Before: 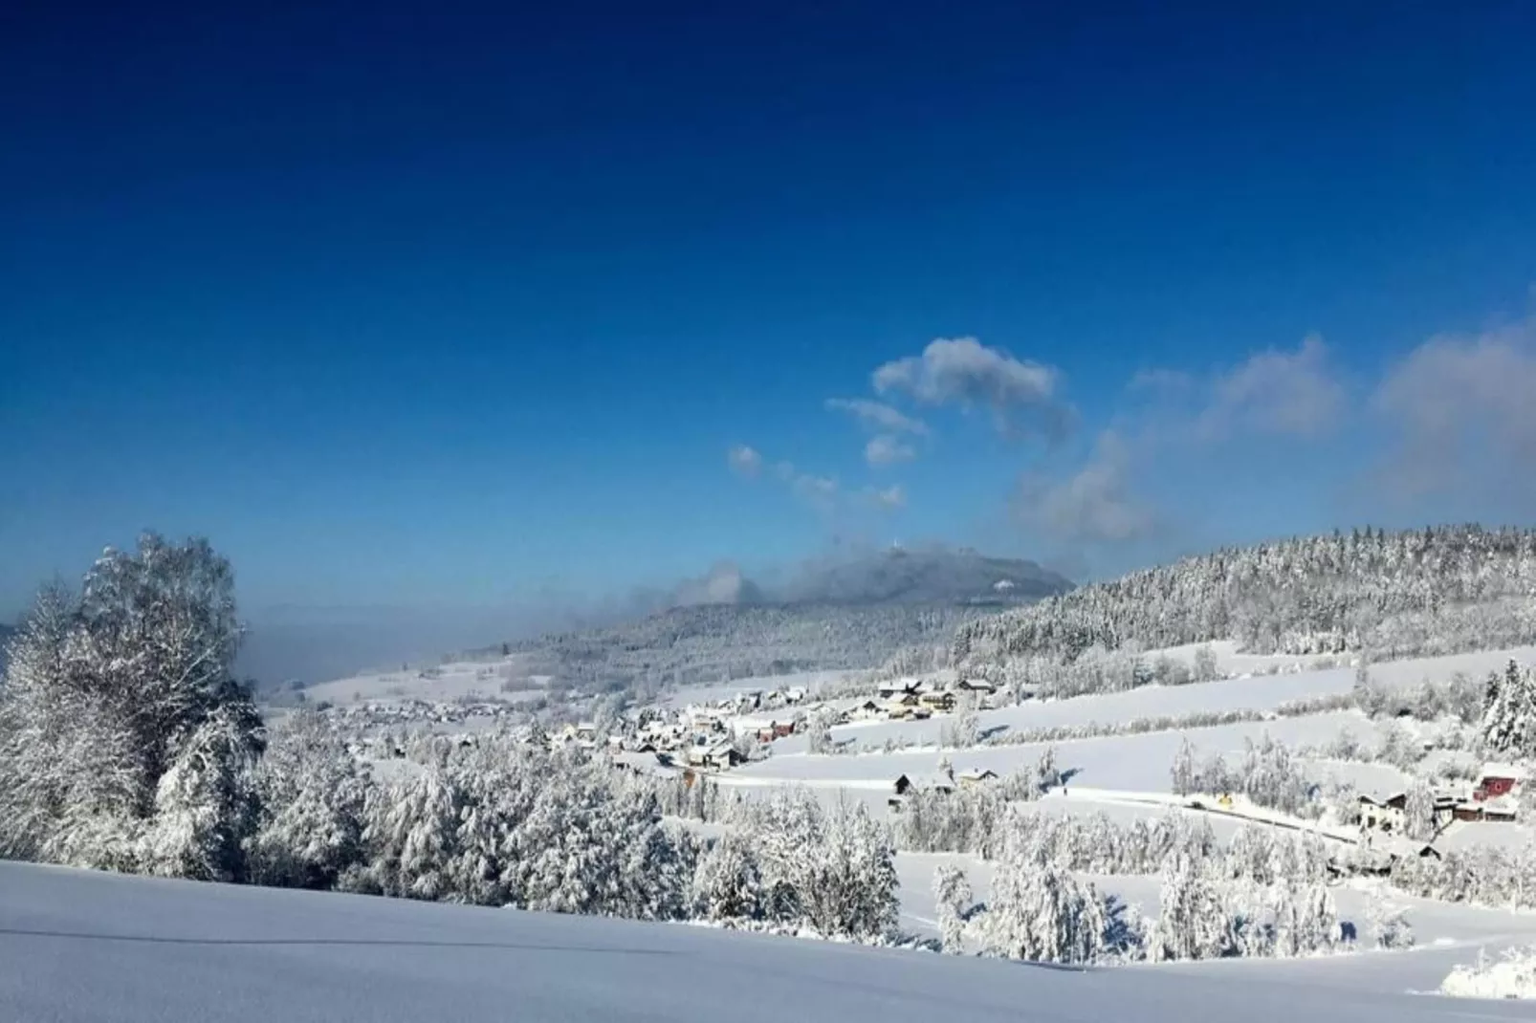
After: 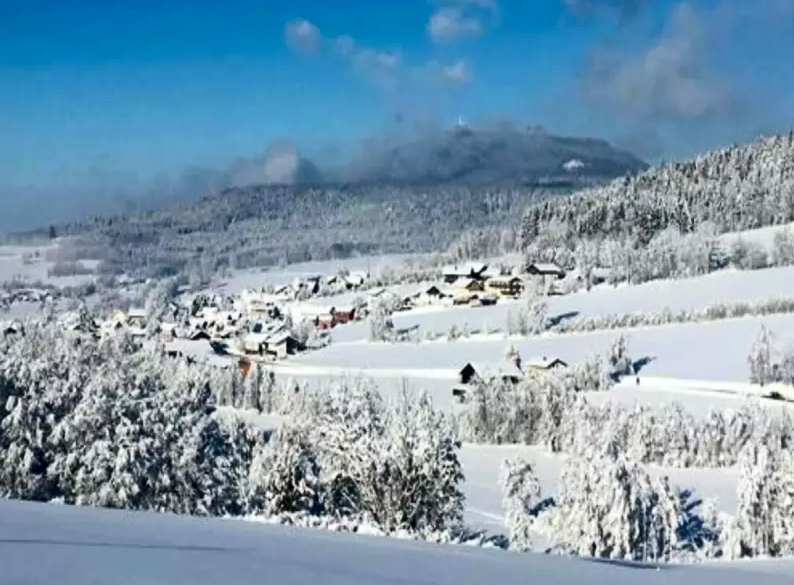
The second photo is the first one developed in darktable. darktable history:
crop: left 29.672%, top 41.786%, right 20.851%, bottom 3.487%
exposure: black level correction 0.004, exposure 0.014 EV, compensate highlight preservation false
contrast brightness saturation: contrast 0.19, brightness -0.11, saturation 0.21
